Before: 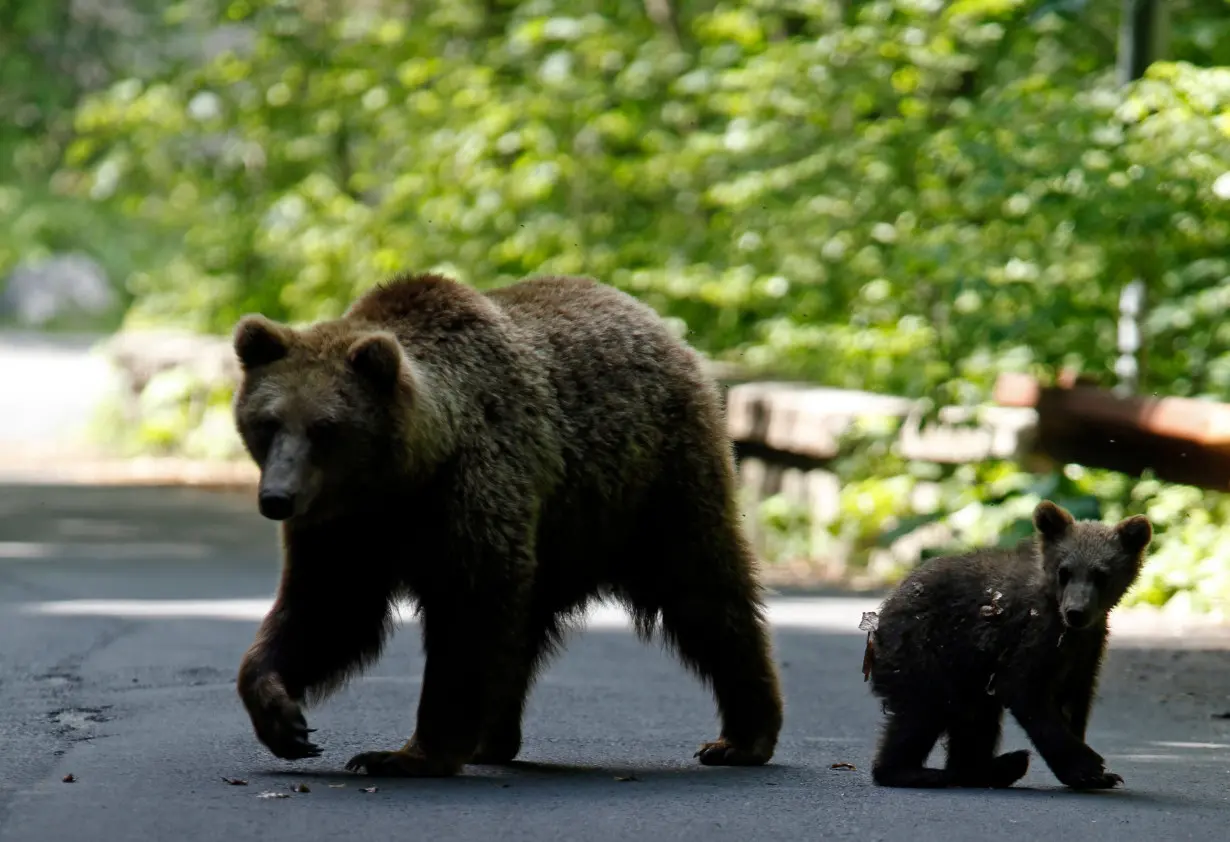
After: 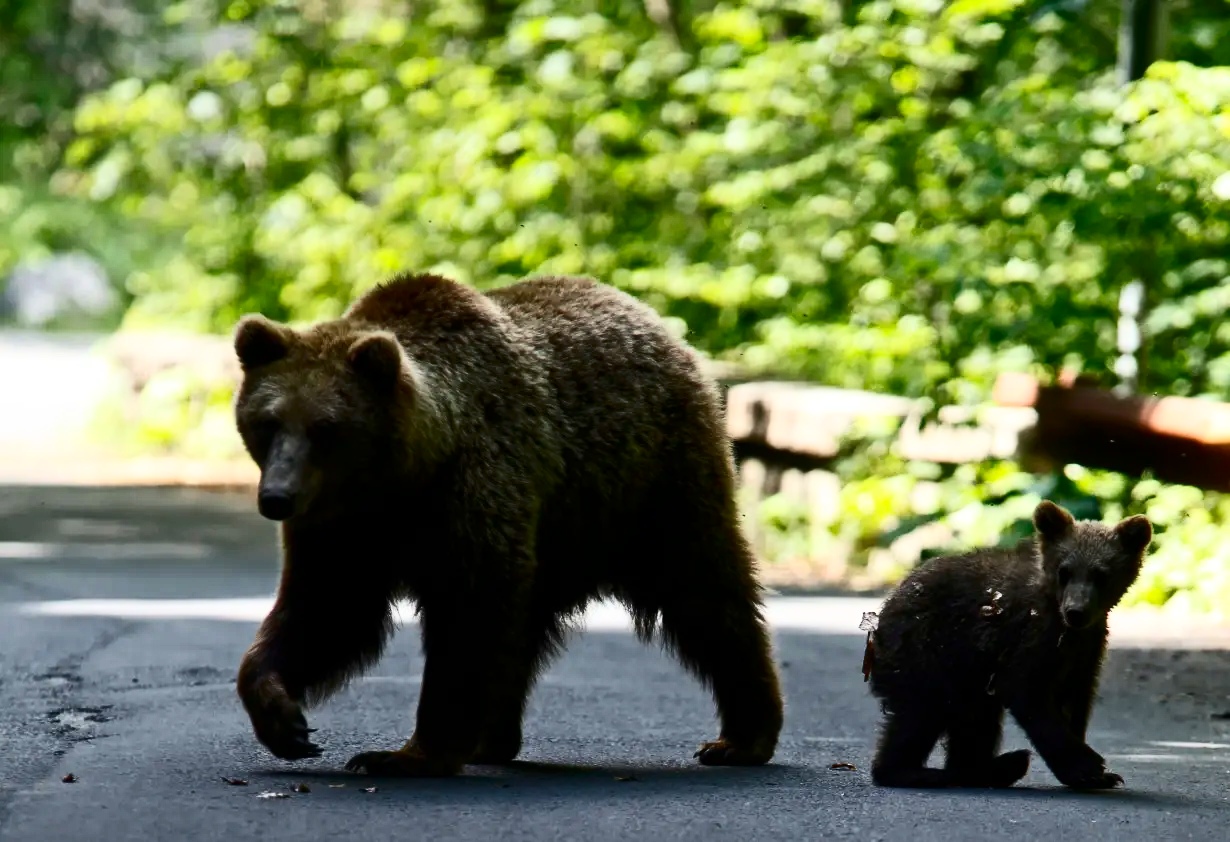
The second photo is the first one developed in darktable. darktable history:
contrast brightness saturation: contrast 0.403, brightness 0.103, saturation 0.206
